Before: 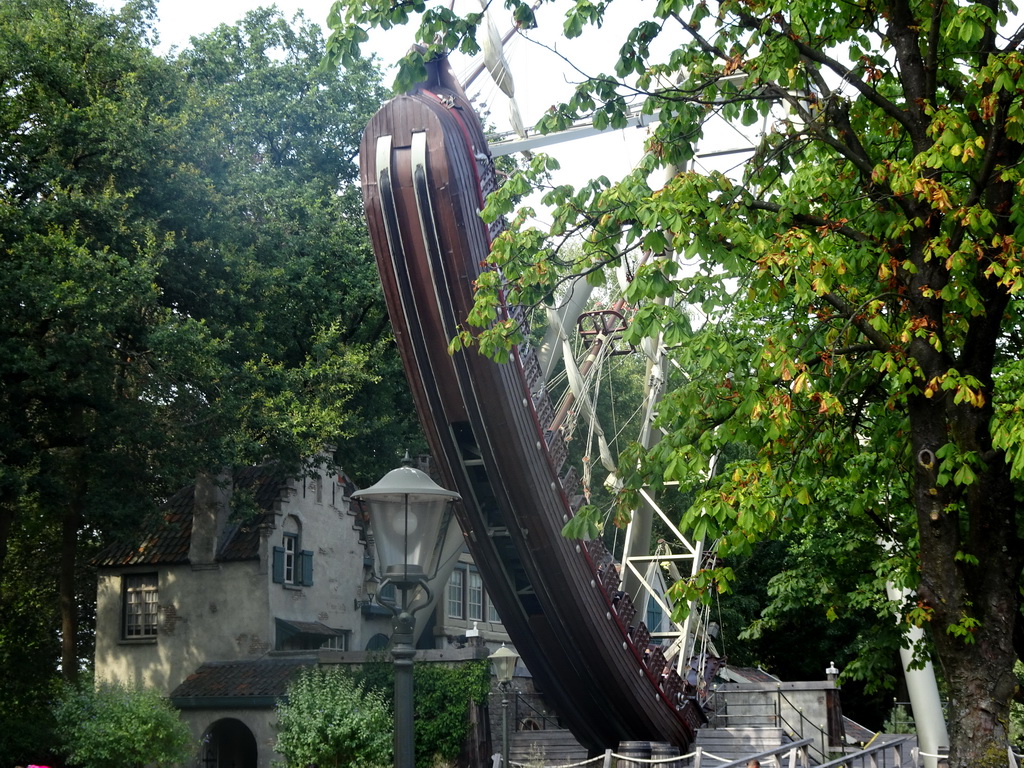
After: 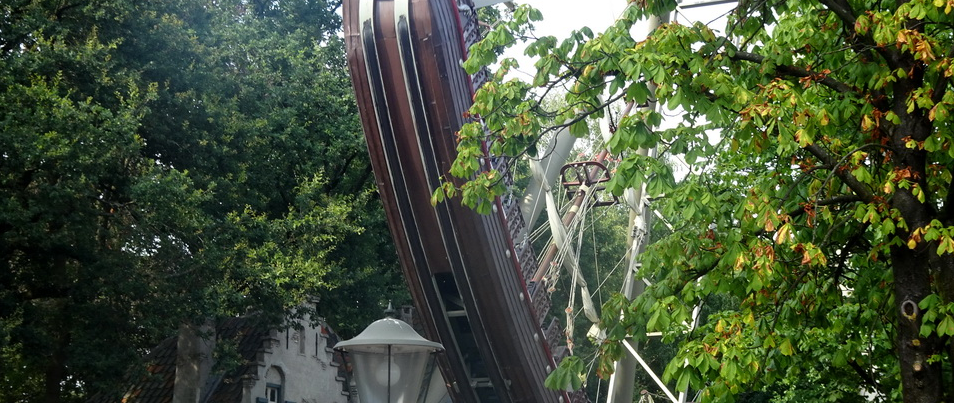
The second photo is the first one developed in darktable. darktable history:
crop: left 1.757%, top 19.462%, right 5.046%, bottom 28.001%
